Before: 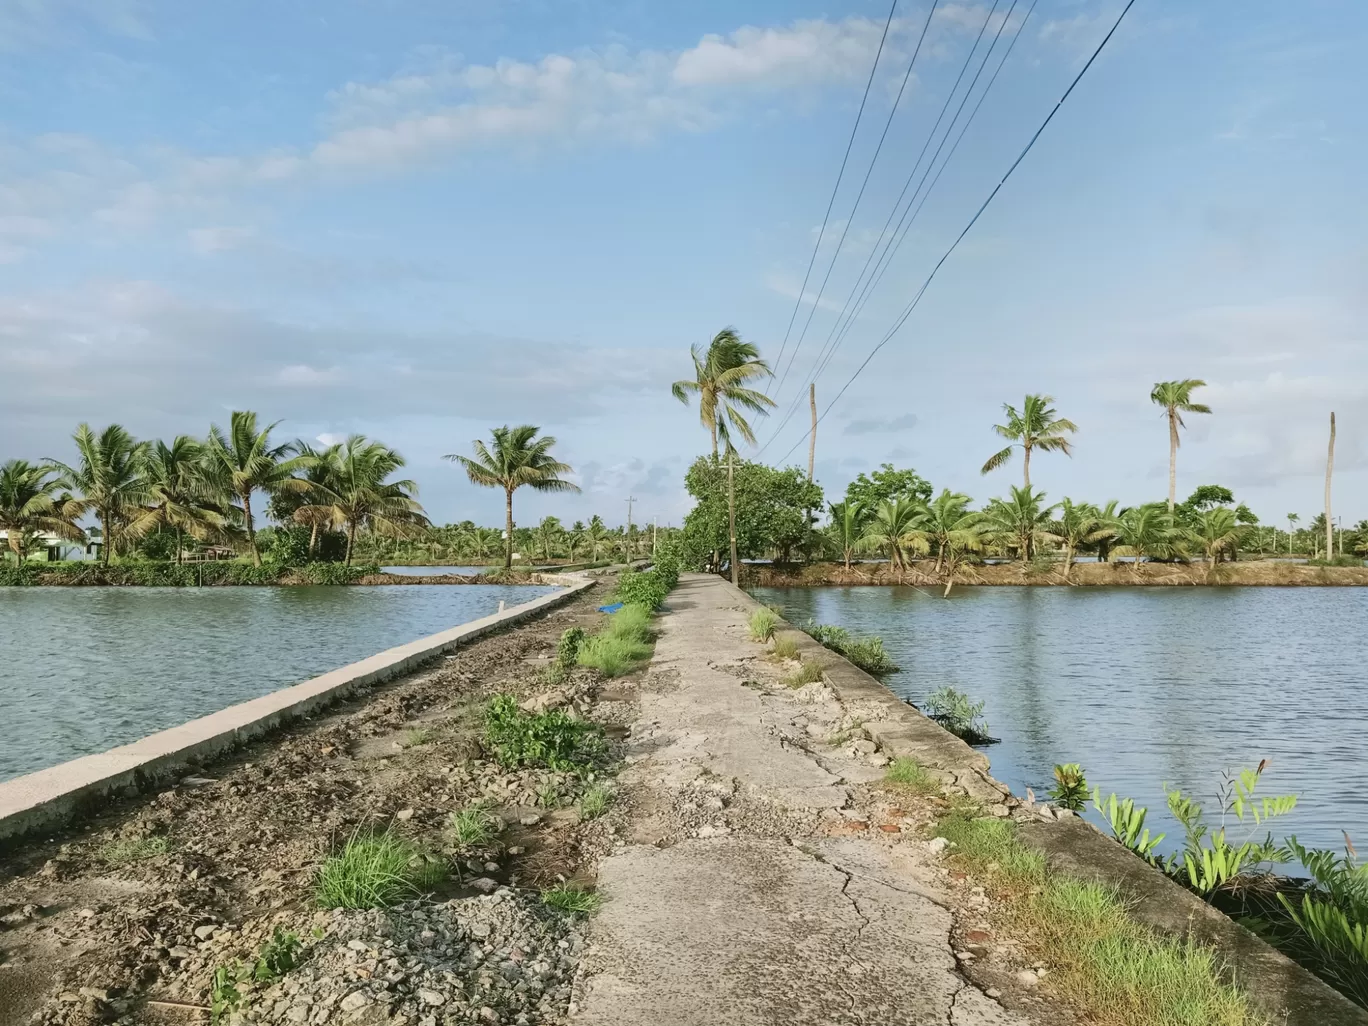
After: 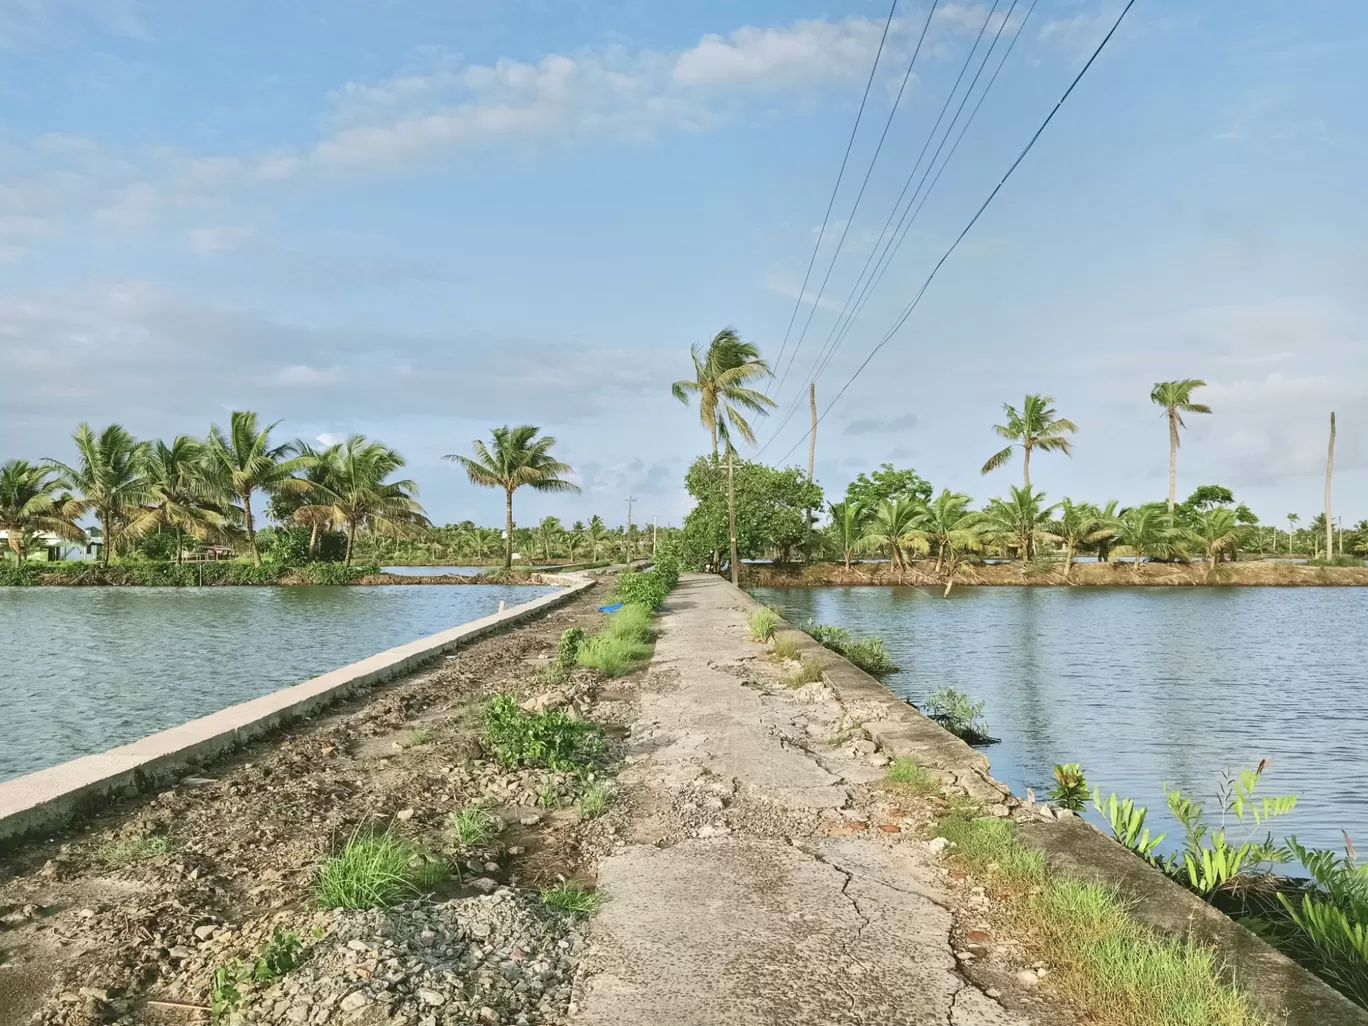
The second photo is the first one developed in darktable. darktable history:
tone equalizer: -8 EV 0.962 EV, -7 EV 0.997 EV, -6 EV 0.98 EV, -5 EV 0.964 EV, -4 EV 0.992 EV, -3 EV 0.728 EV, -2 EV 0.505 EV, -1 EV 0.273 EV
